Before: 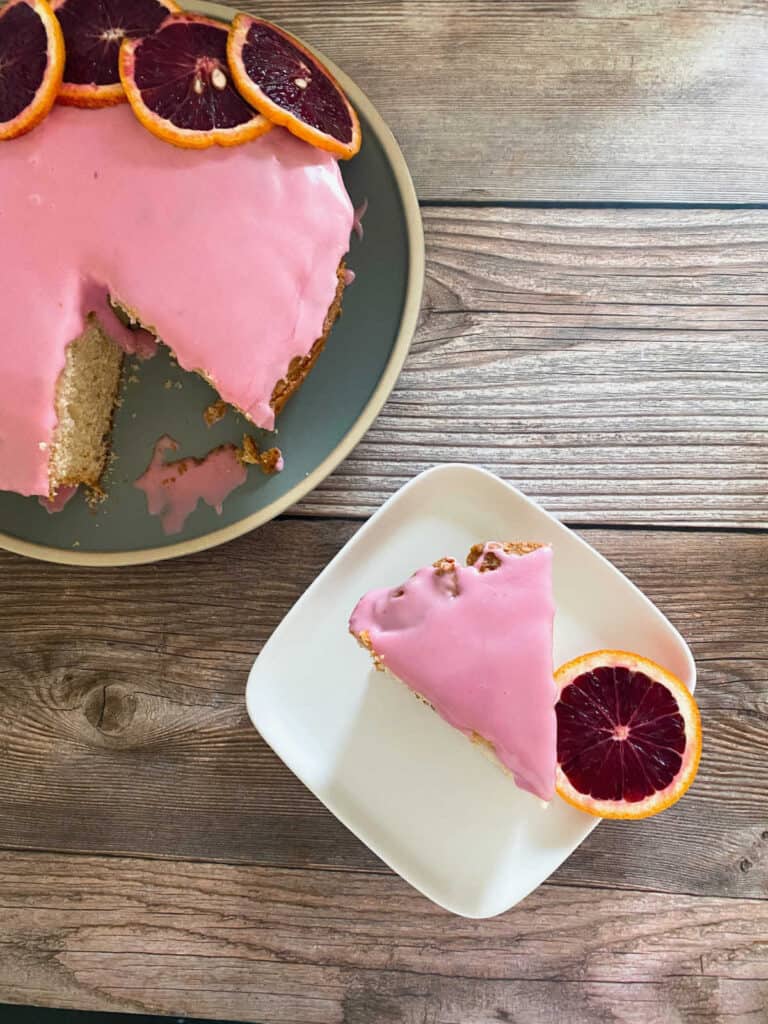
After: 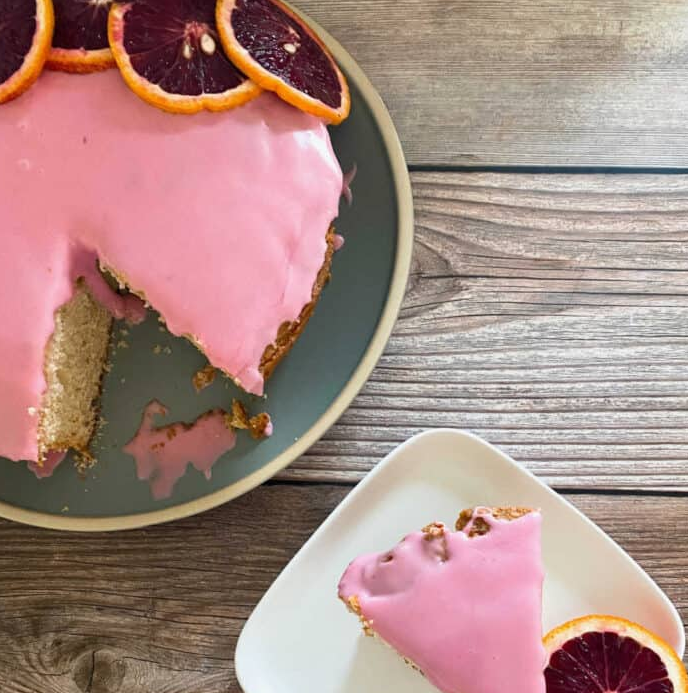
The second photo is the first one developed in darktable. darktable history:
crop: left 1.509%, top 3.452%, right 7.696%, bottom 28.452%
rotate and perspective: crop left 0, crop top 0
